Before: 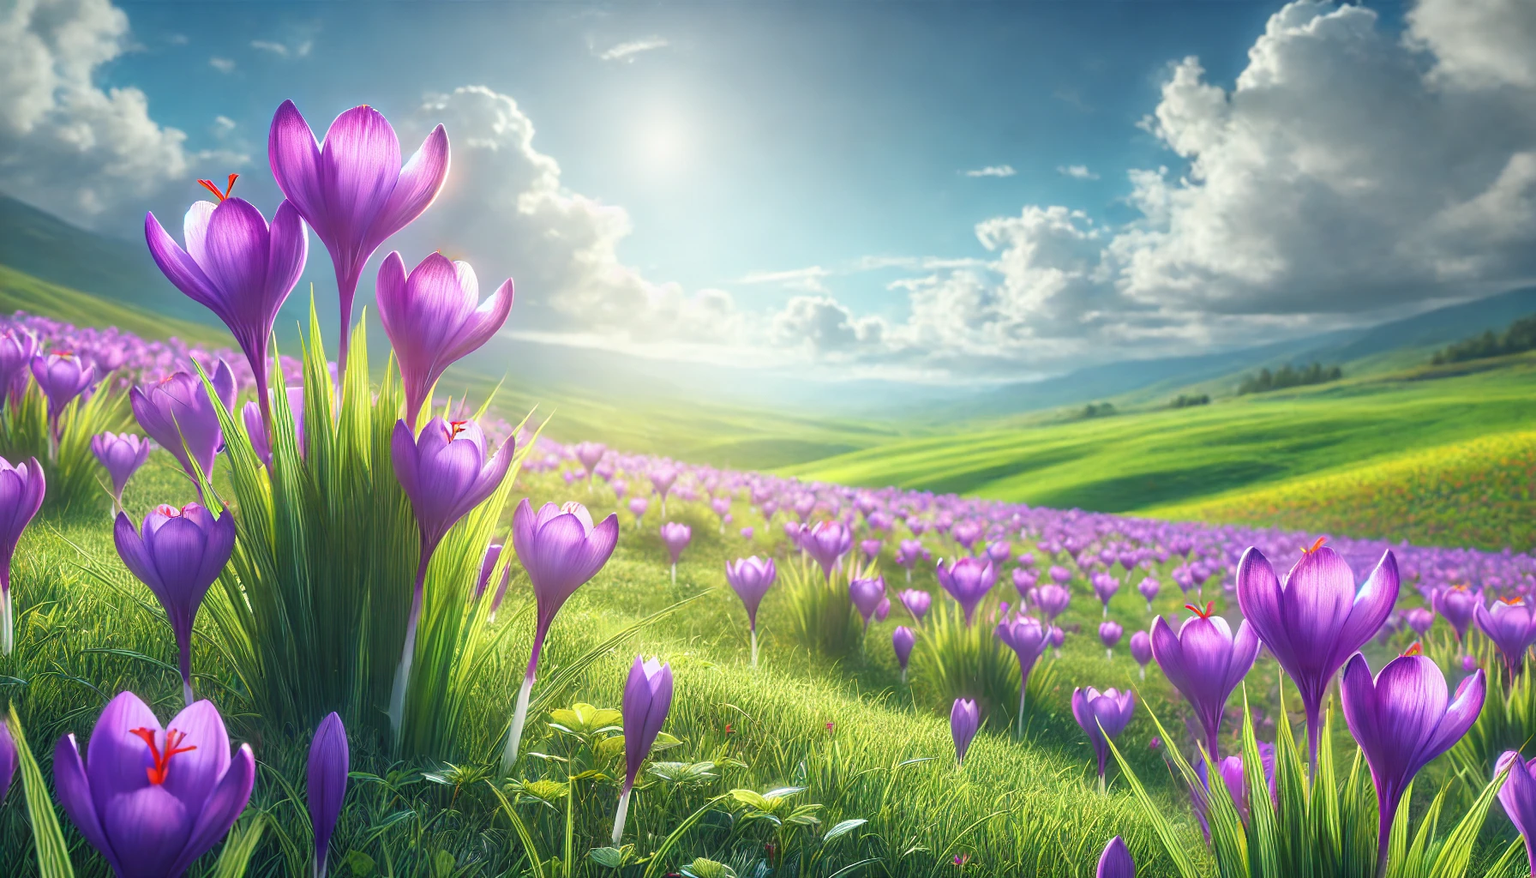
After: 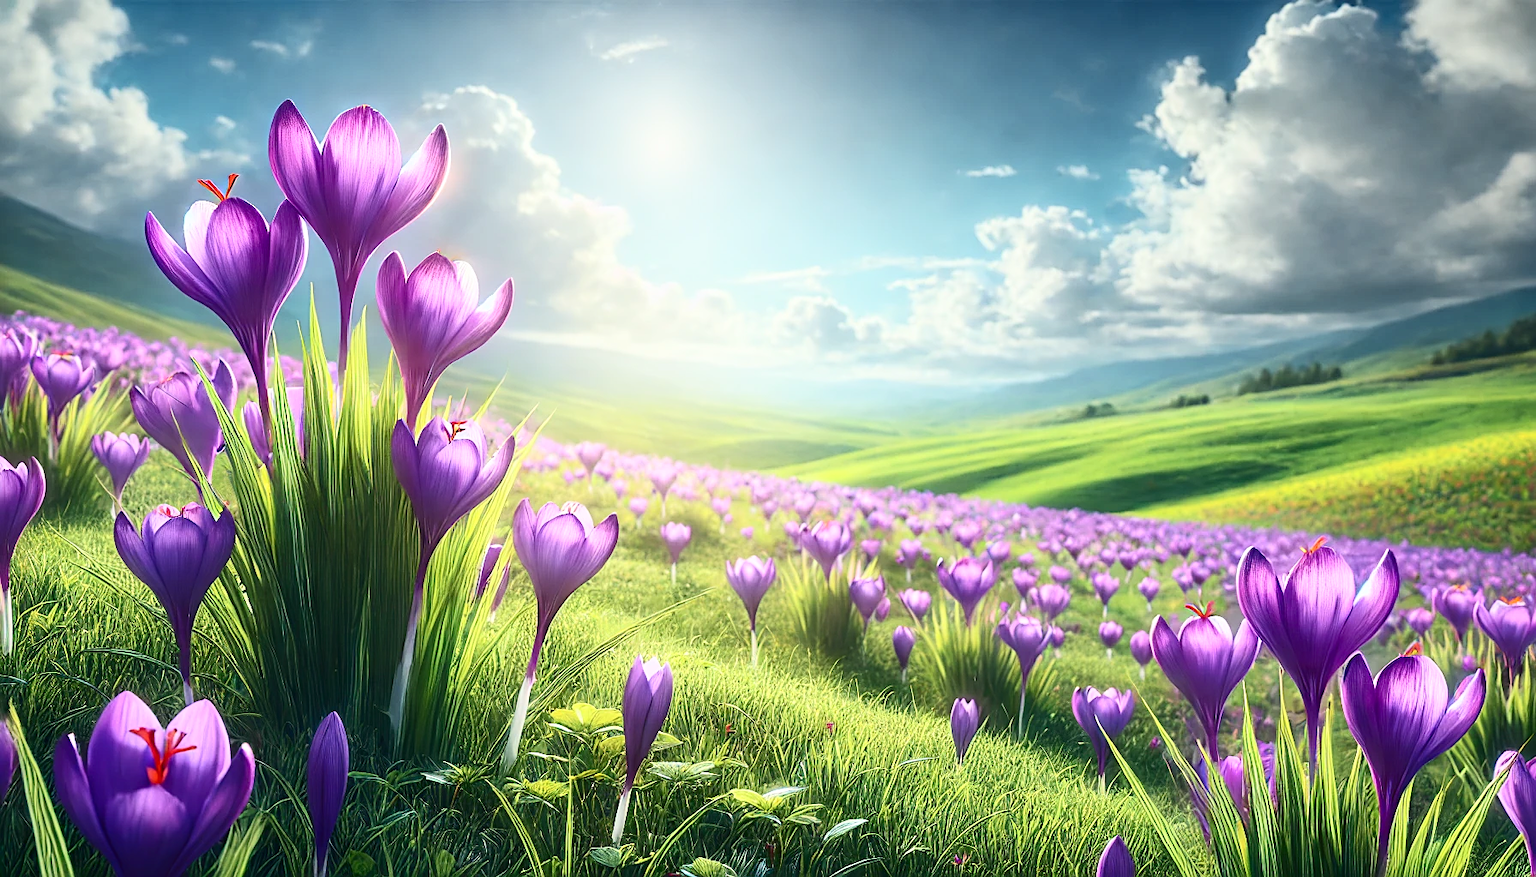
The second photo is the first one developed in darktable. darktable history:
contrast brightness saturation: contrast 0.28
sharpen: on, module defaults
